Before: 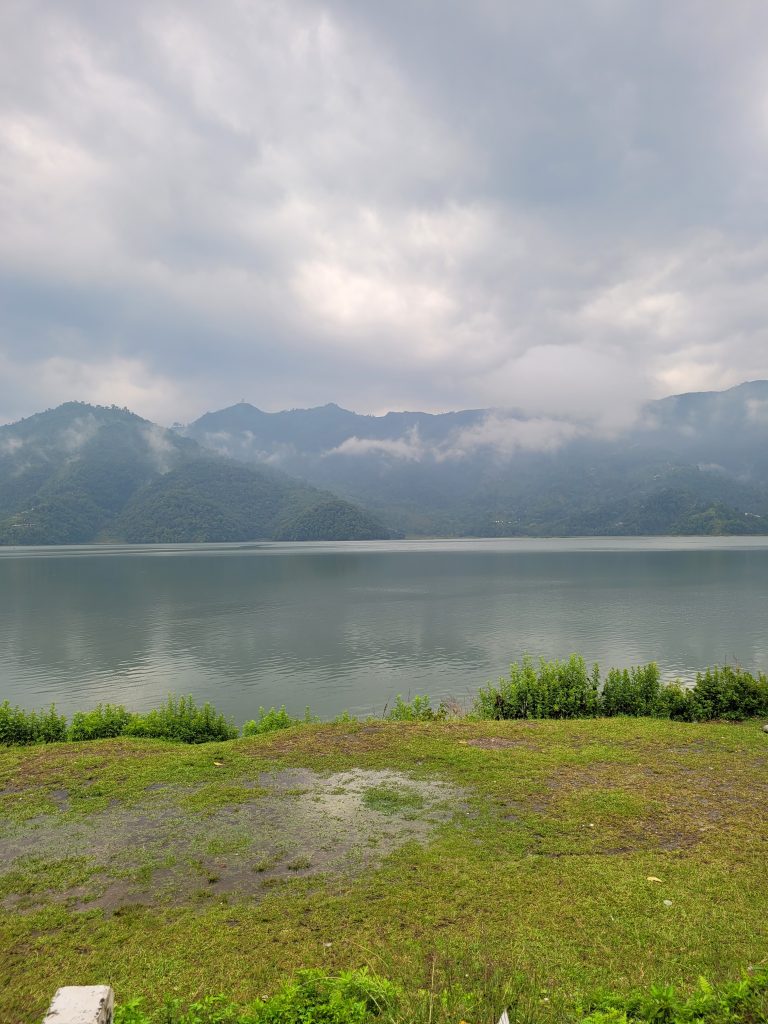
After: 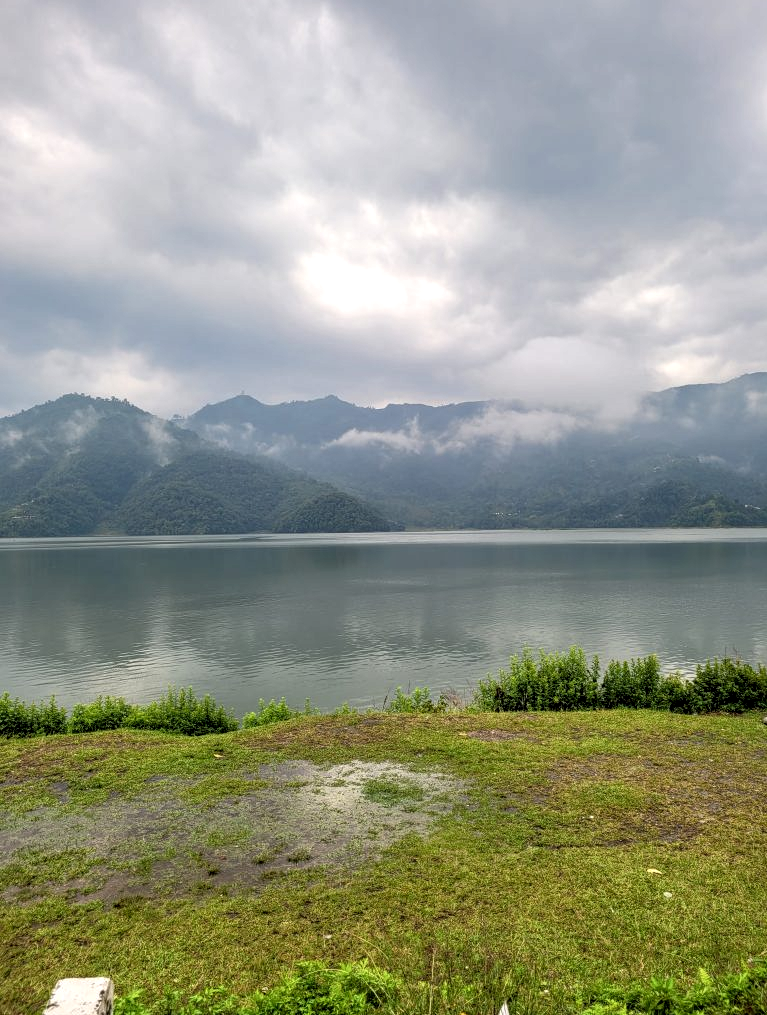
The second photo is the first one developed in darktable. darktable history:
crop: top 0.842%, right 0.049%
local contrast: highlights 60%, shadows 59%, detail 160%
